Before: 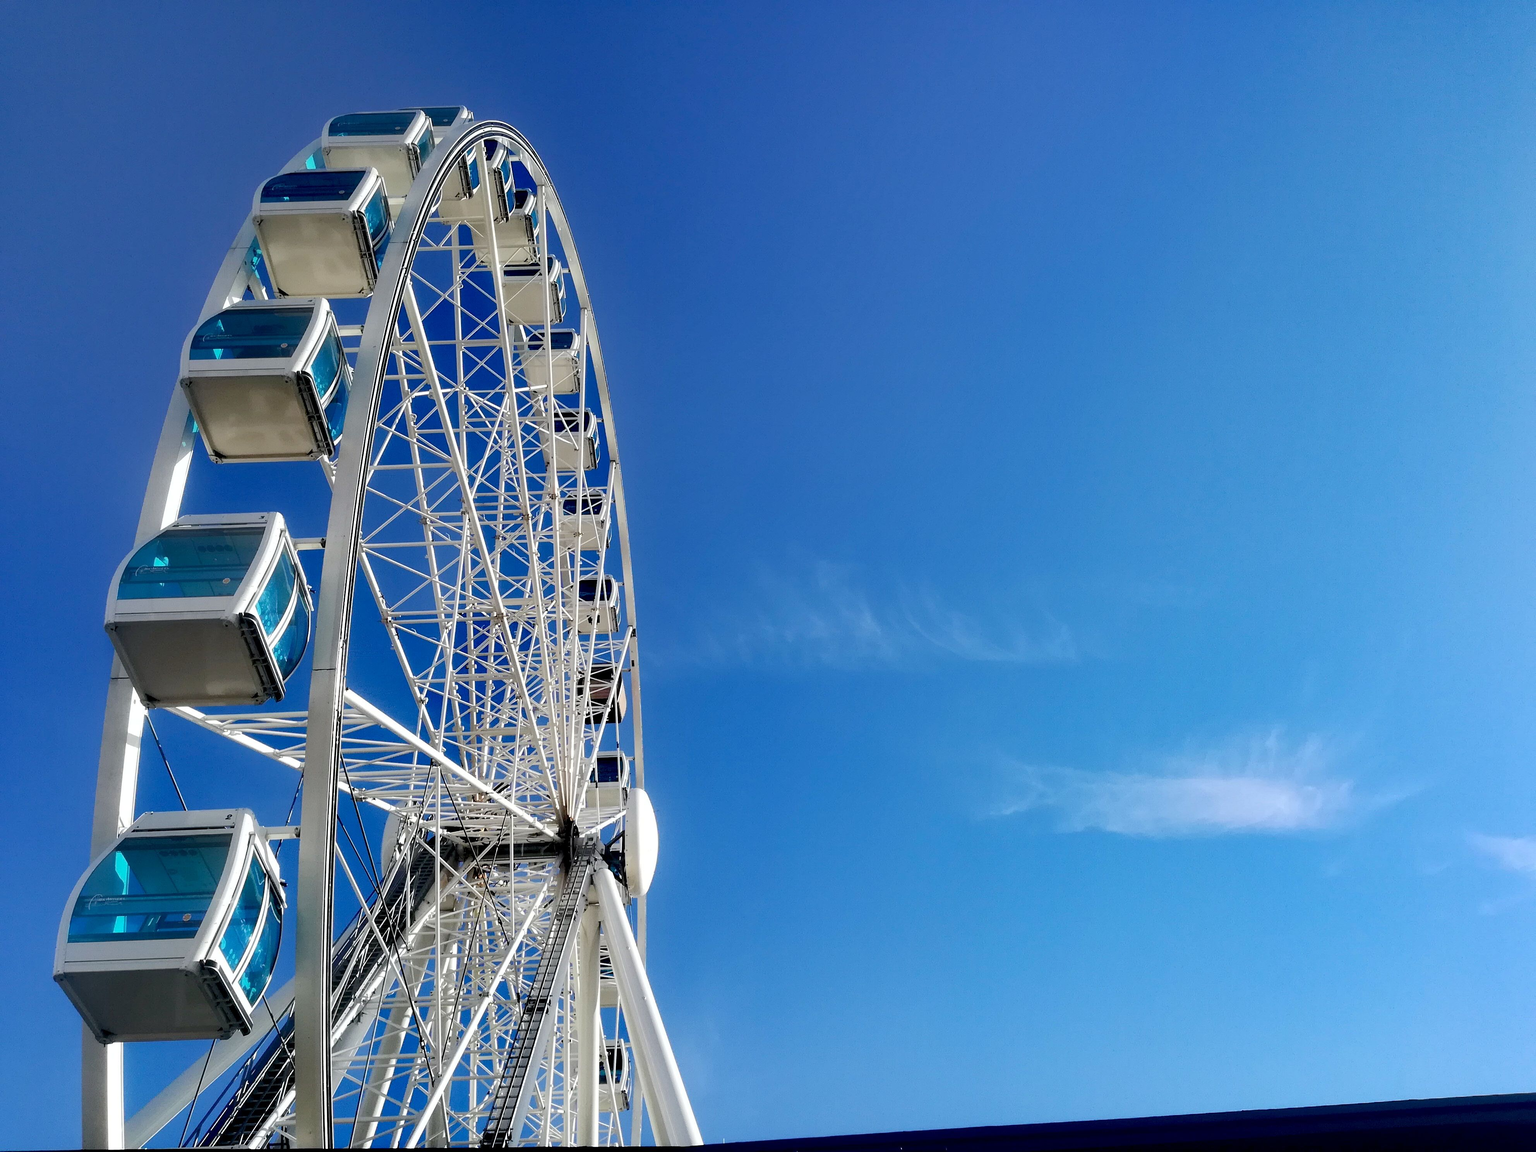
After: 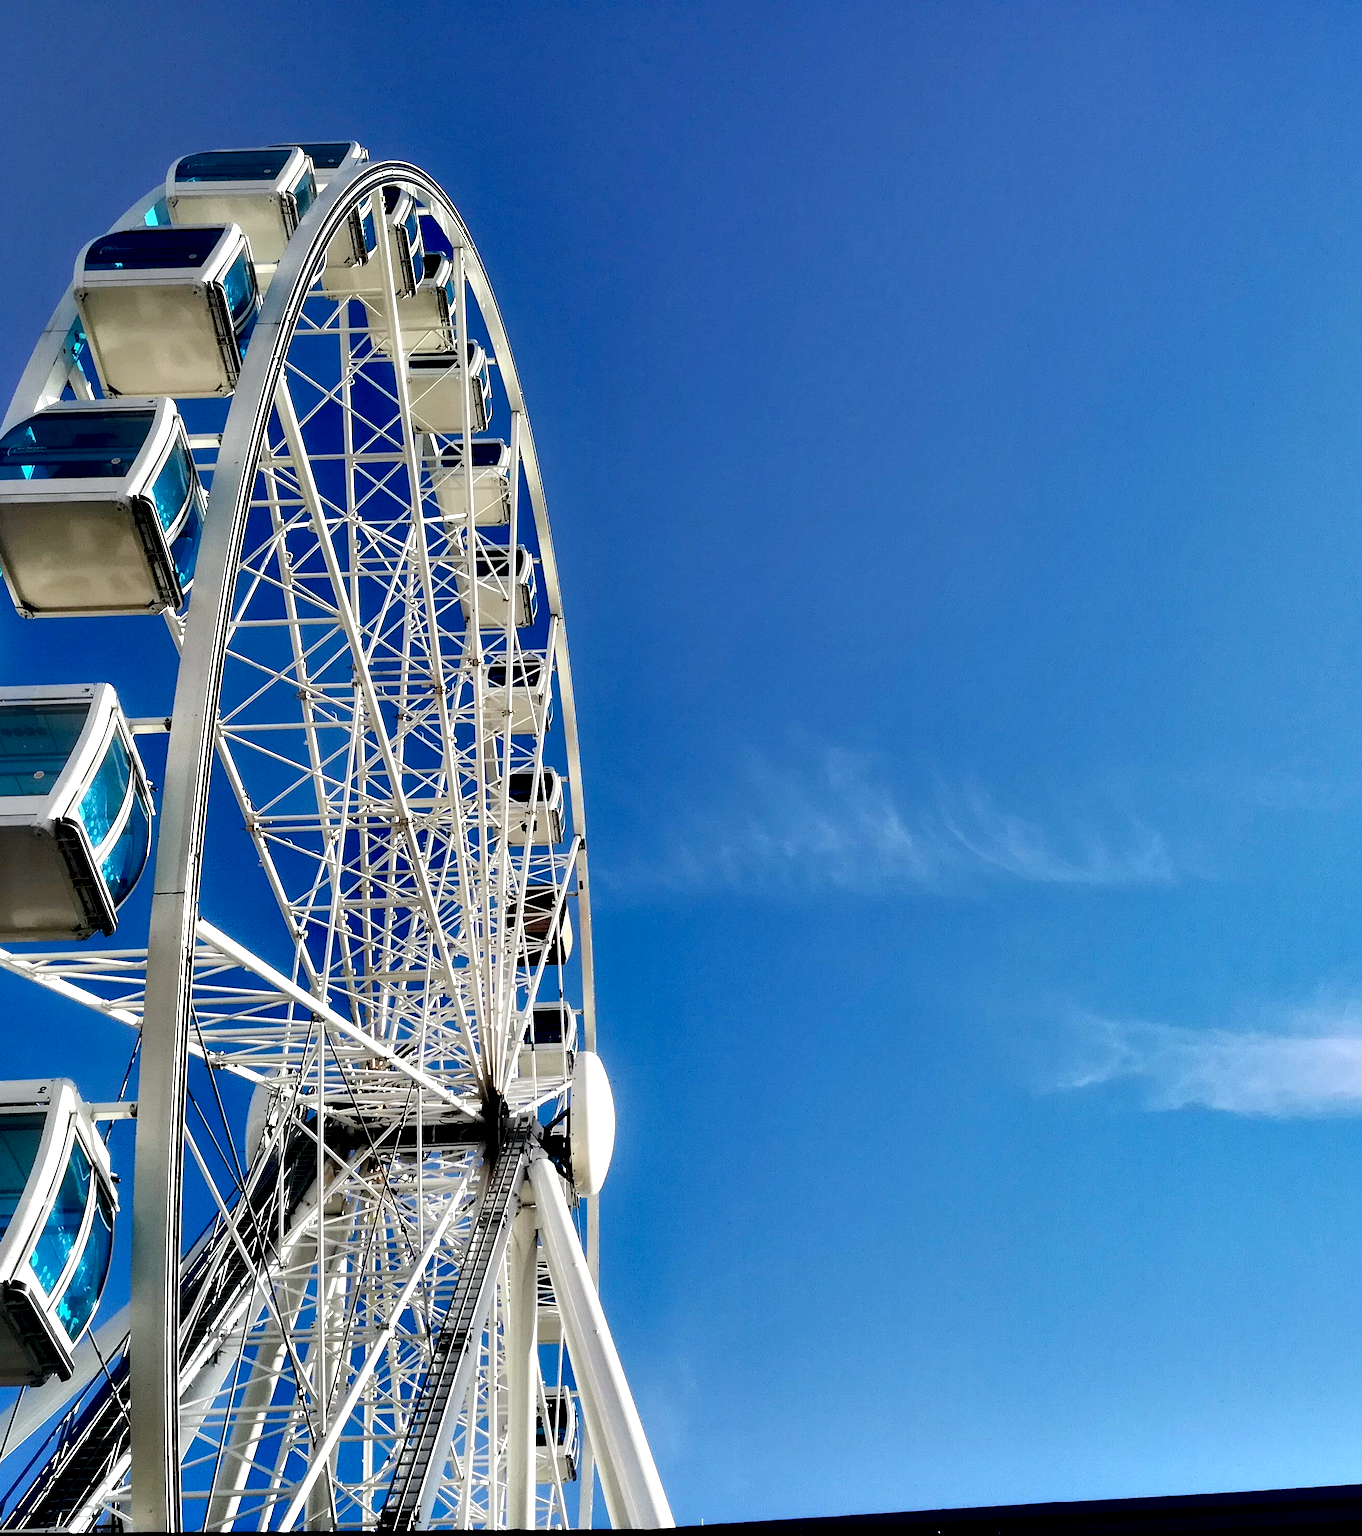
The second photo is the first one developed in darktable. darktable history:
contrast equalizer: octaves 7, y [[0.6 ×6], [0.55 ×6], [0 ×6], [0 ×6], [0 ×6]]
crop and rotate: left 12.865%, right 20.603%
